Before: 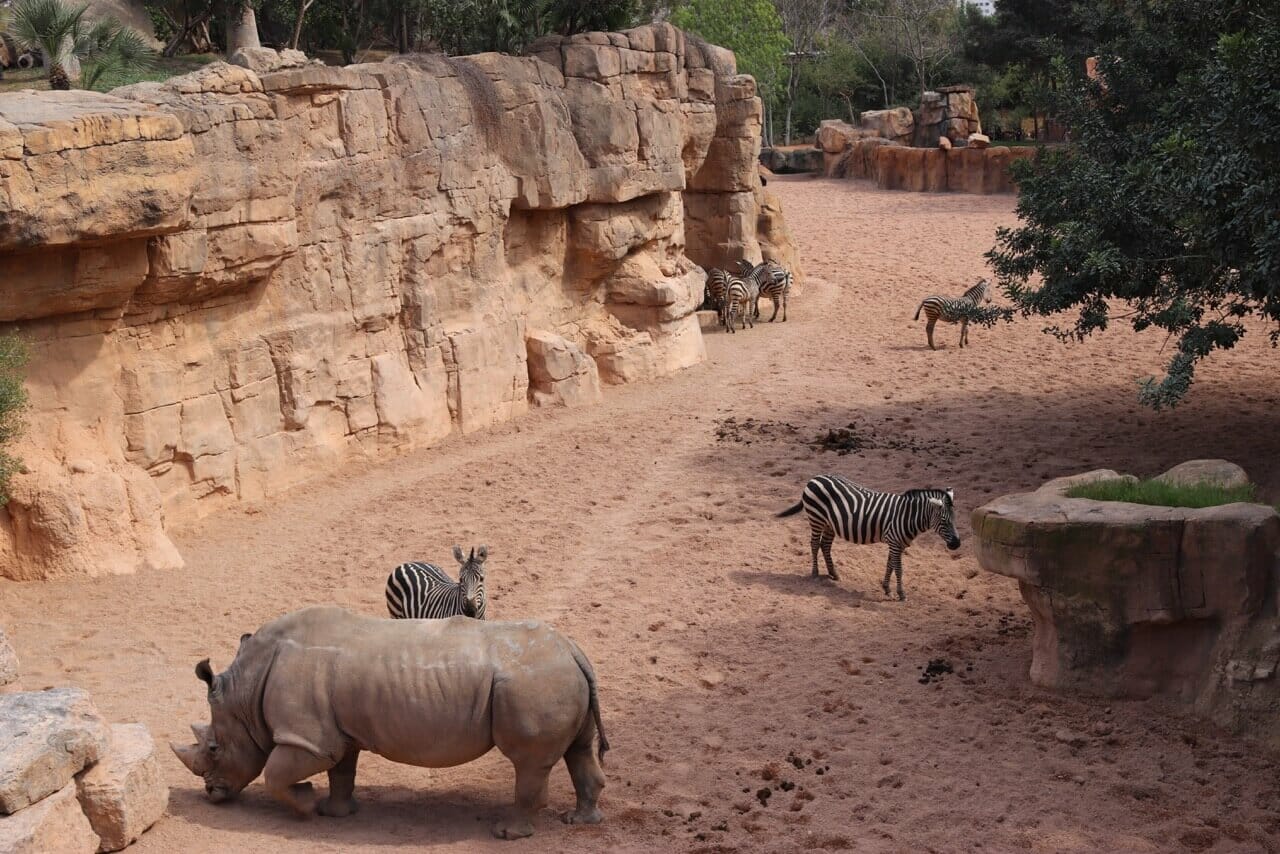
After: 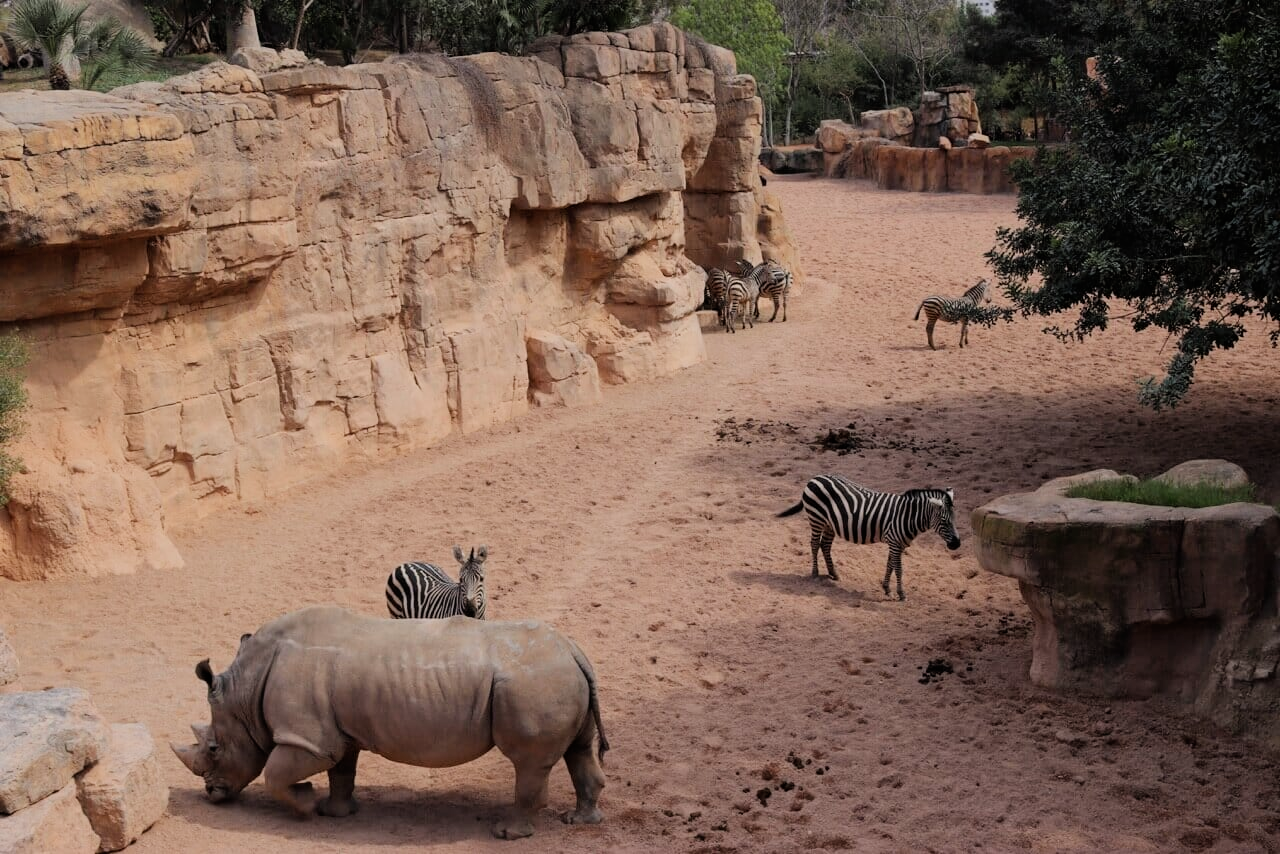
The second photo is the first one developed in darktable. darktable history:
filmic rgb: black relative exposure -7.65 EV, white relative exposure 4.56 EV, hardness 3.61, color science v6 (2022), enable highlight reconstruction true
color correction: highlights b* -0.02, saturation 0.987
